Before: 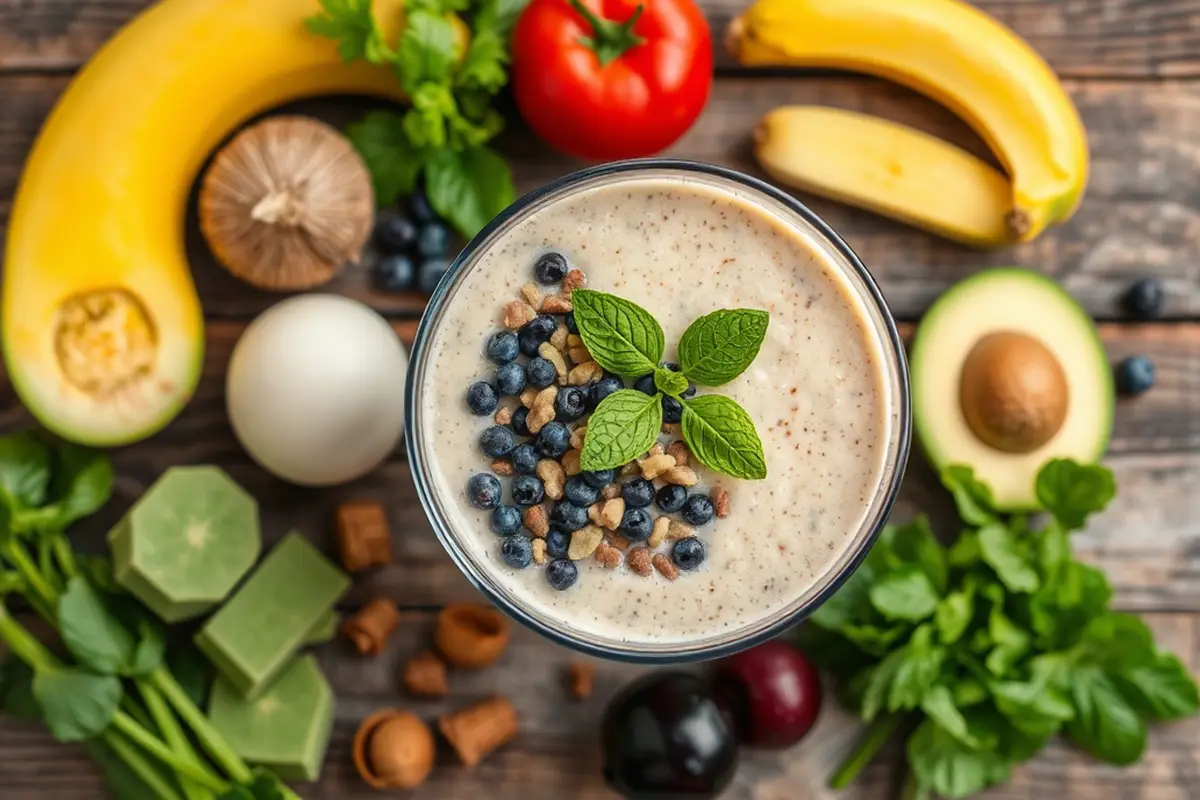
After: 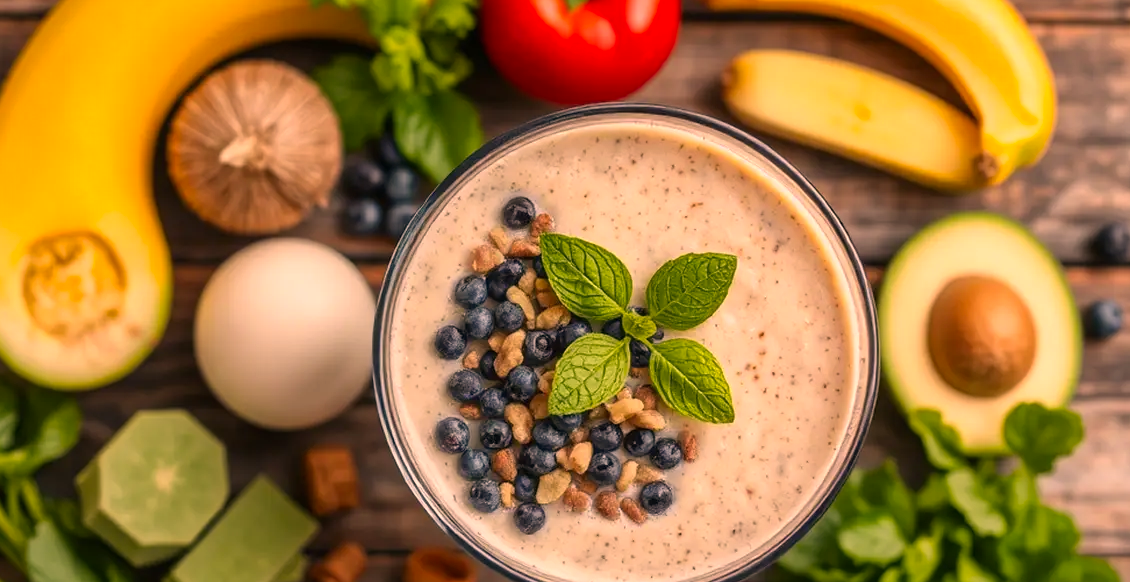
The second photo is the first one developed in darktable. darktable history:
color correction: highlights a* 21.17, highlights b* 19.31
crop: left 2.706%, top 7.088%, right 3.048%, bottom 20.136%
